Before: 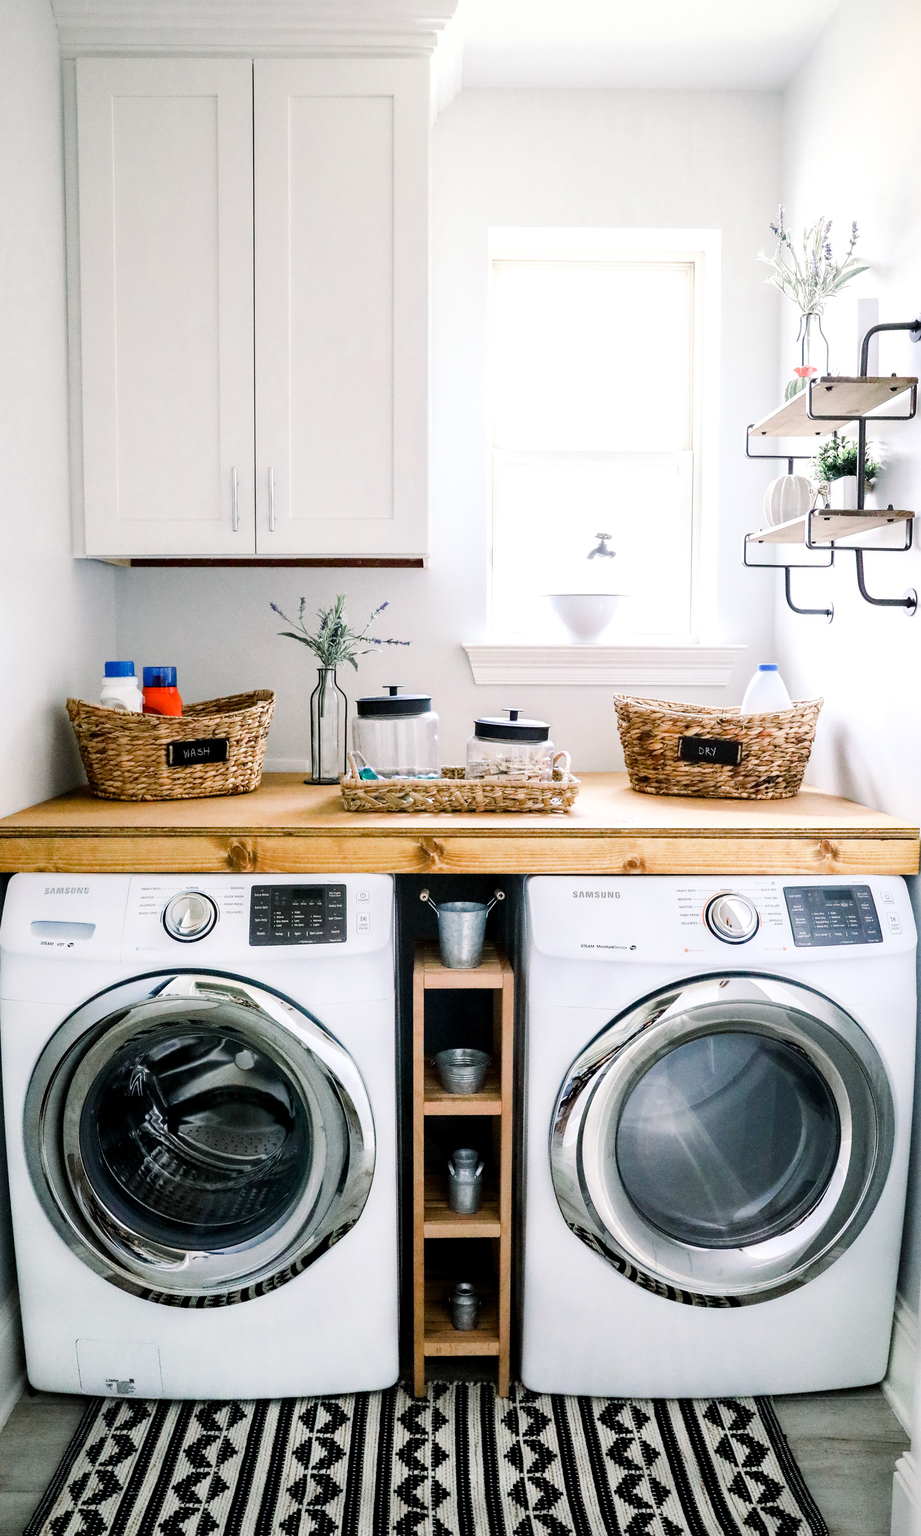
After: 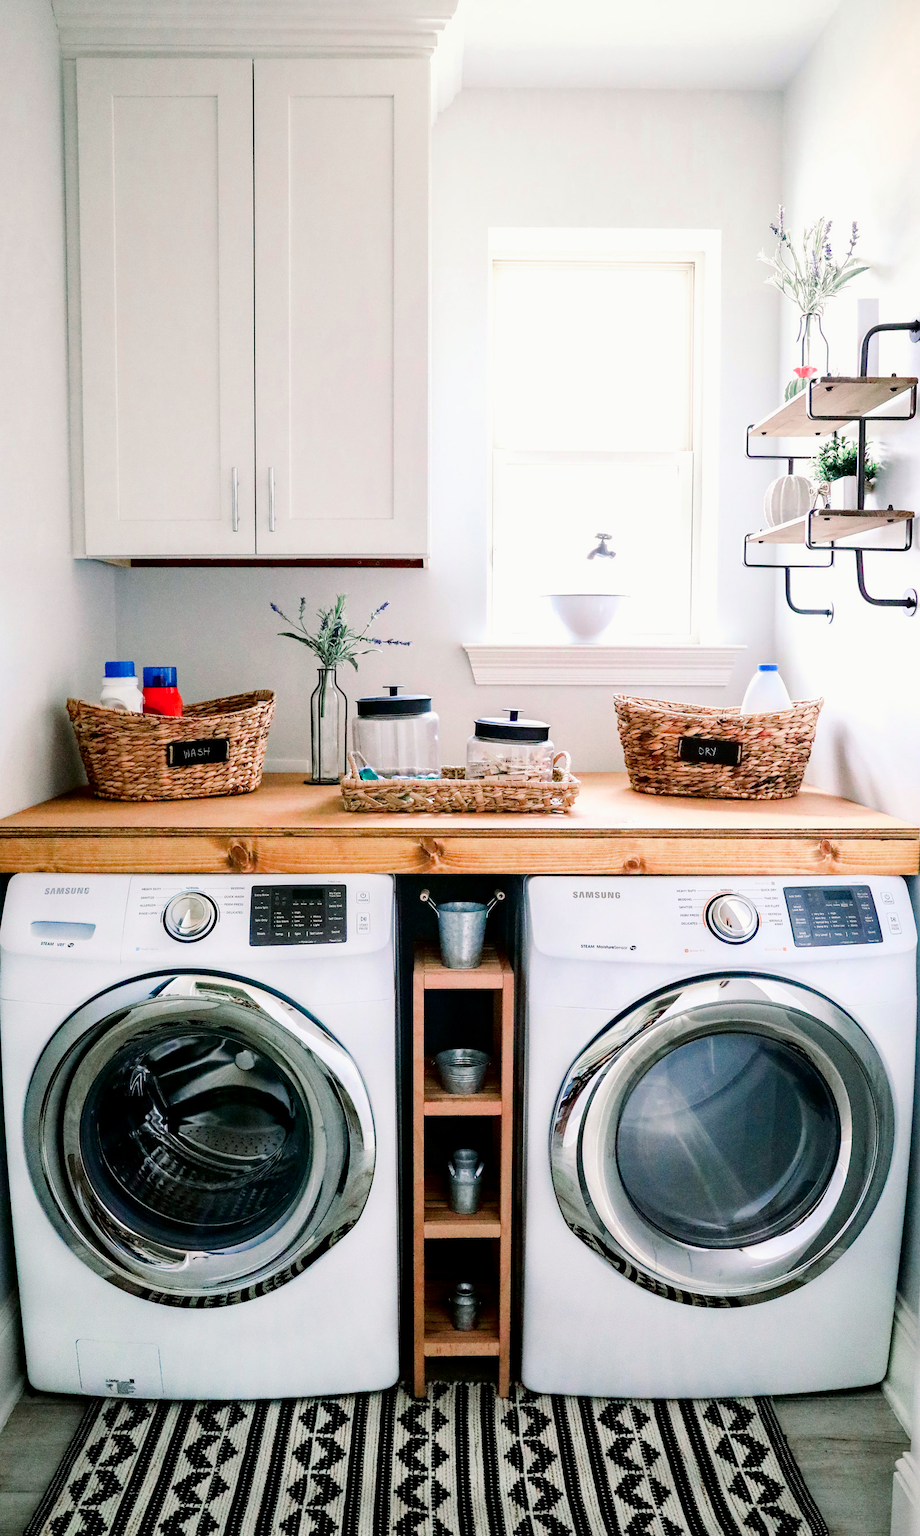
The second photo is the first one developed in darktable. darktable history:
tone curve: curves: ch0 [(0, 0) (0.059, 0.027) (0.162, 0.125) (0.304, 0.279) (0.547, 0.532) (0.828, 0.815) (1, 0.983)]; ch1 [(0, 0) (0.23, 0.166) (0.34, 0.298) (0.371, 0.334) (0.435, 0.413) (0.477, 0.469) (0.499, 0.498) (0.529, 0.544) (0.559, 0.587) (0.743, 0.798) (1, 1)]; ch2 [(0, 0) (0.431, 0.414) (0.498, 0.503) (0.524, 0.531) (0.568, 0.567) (0.6, 0.597) (0.643, 0.631) (0.74, 0.721) (1, 1)], color space Lab, independent channels, preserve colors none
haze removal: compatibility mode true, adaptive false
